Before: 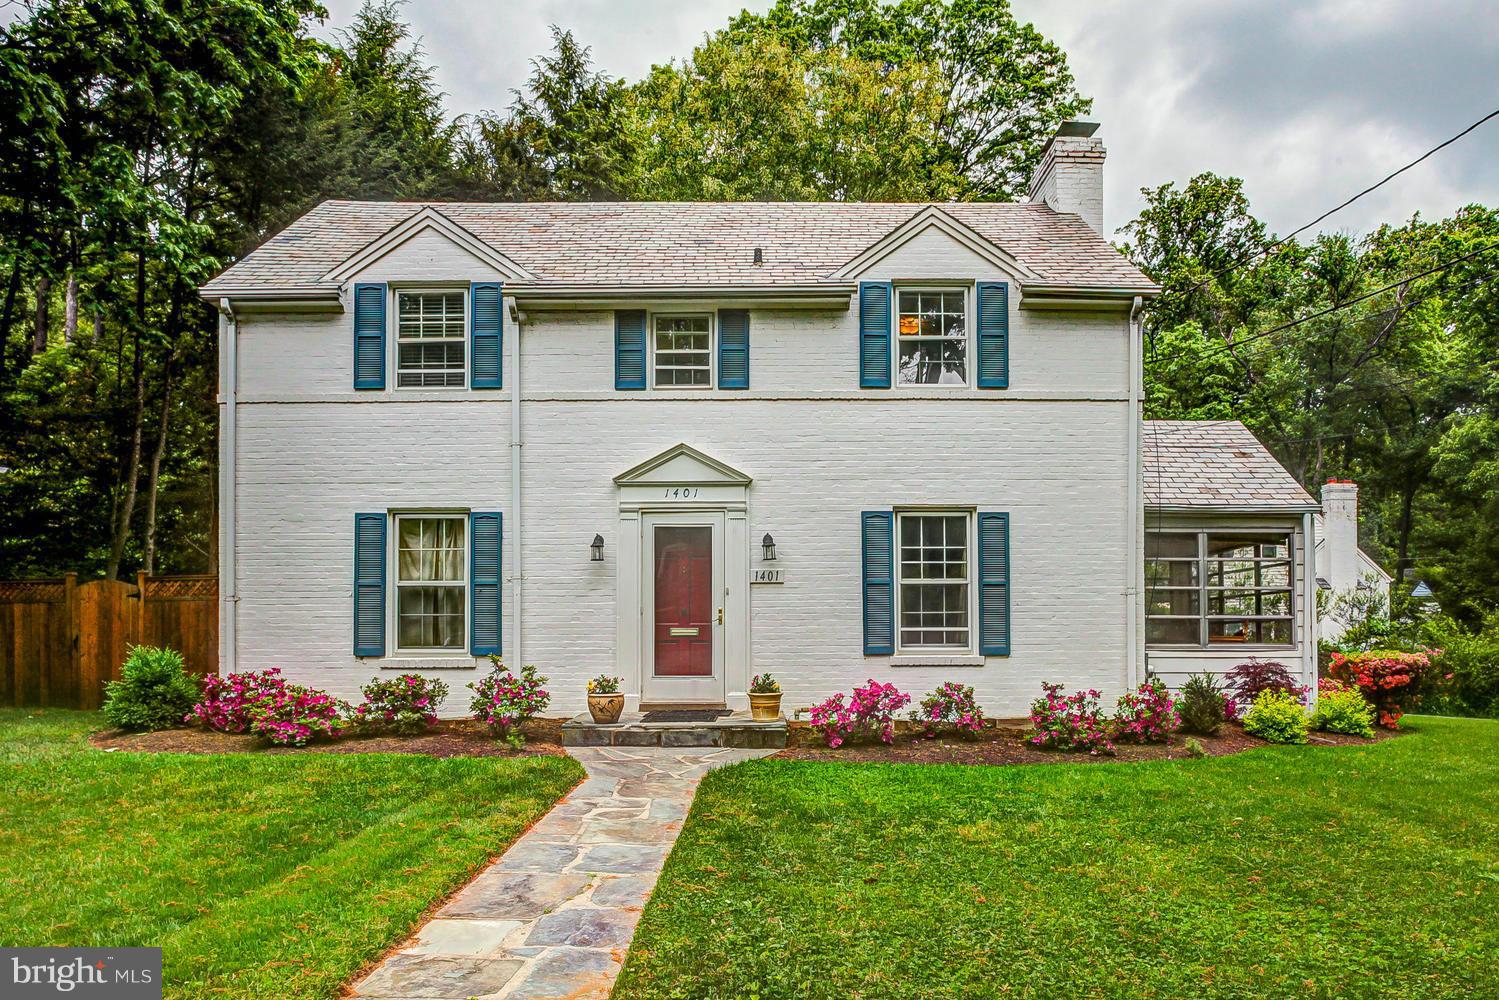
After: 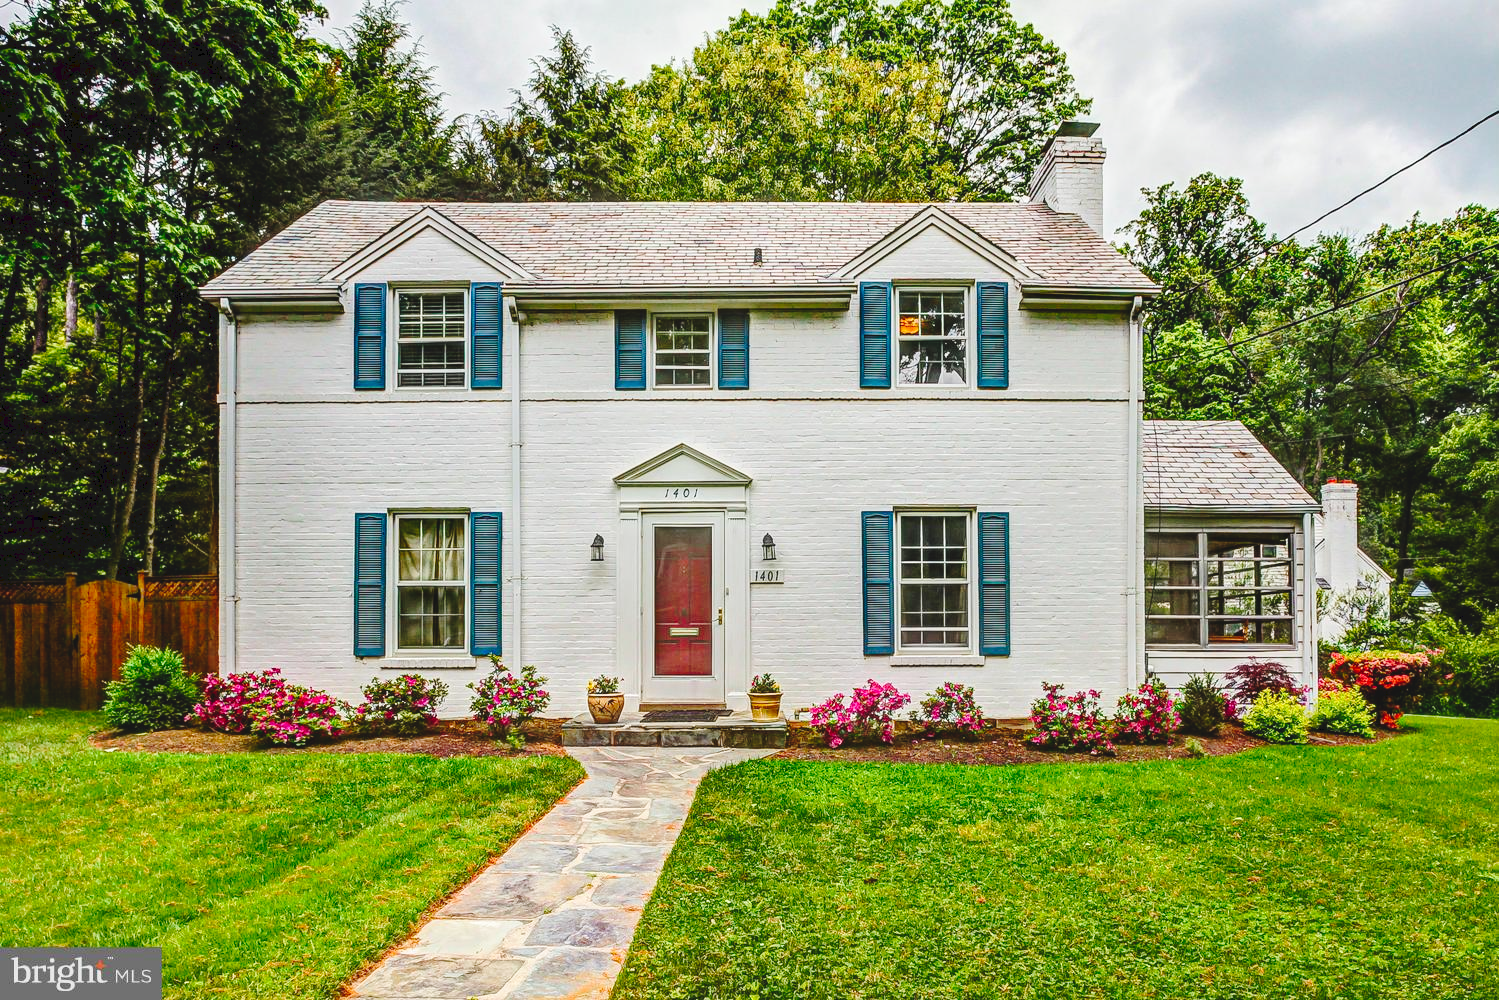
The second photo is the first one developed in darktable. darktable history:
tone curve: curves: ch0 [(0, 0) (0.003, 0.072) (0.011, 0.073) (0.025, 0.072) (0.044, 0.076) (0.069, 0.089) (0.1, 0.103) (0.136, 0.123) (0.177, 0.158) (0.224, 0.21) (0.277, 0.275) (0.335, 0.372) (0.399, 0.463) (0.468, 0.556) (0.543, 0.633) (0.623, 0.712) (0.709, 0.795) (0.801, 0.869) (0.898, 0.942) (1, 1)], preserve colors none
color zones: curves: ch1 [(0, 0.523) (0.143, 0.545) (0.286, 0.52) (0.429, 0.506) (0.571, 0.503) (0.714, 0.503) (0.857, 0.508) (1, 0.523)]
